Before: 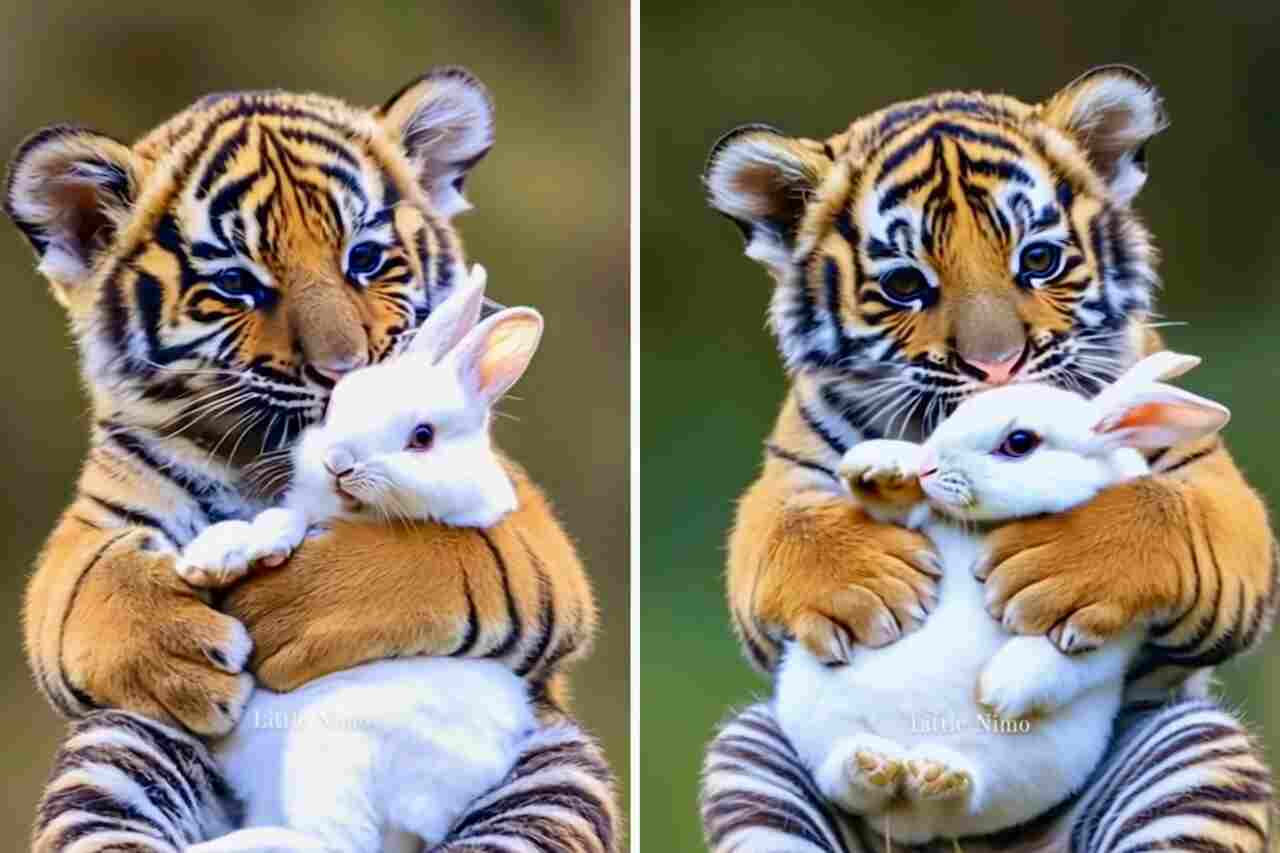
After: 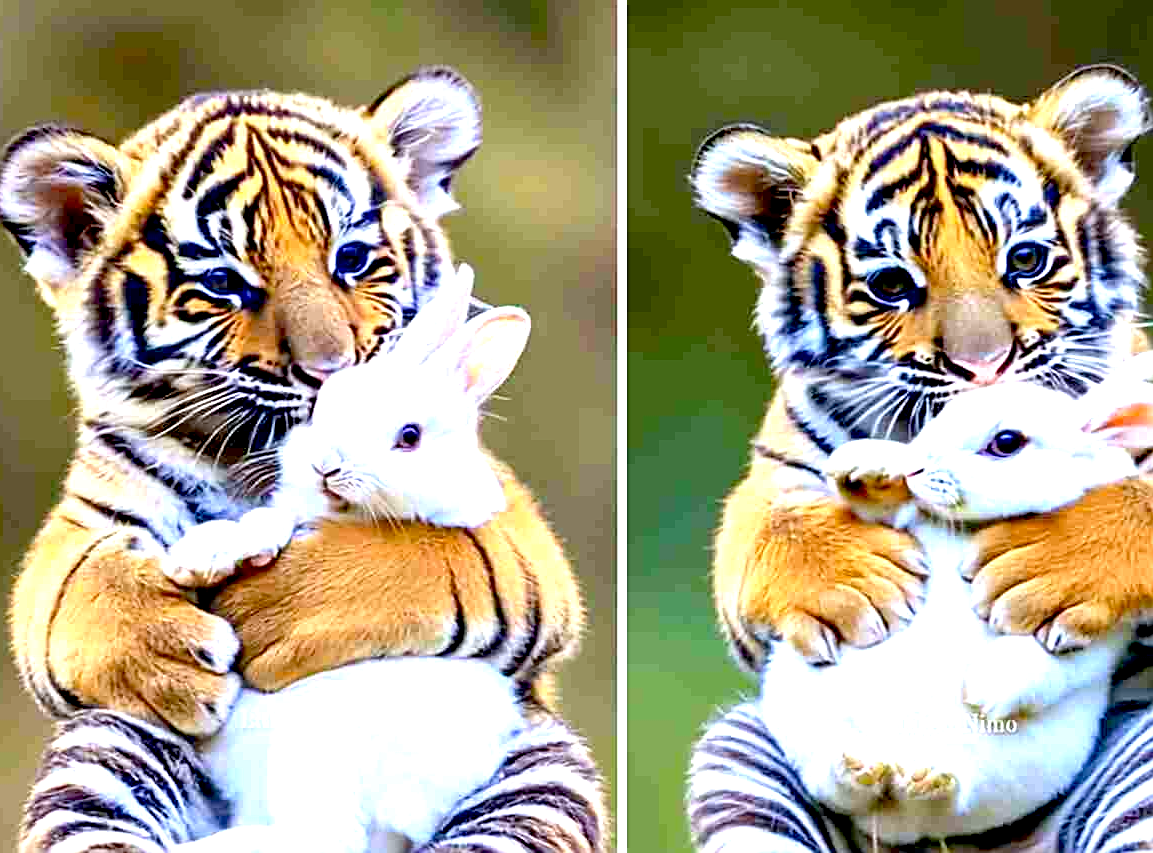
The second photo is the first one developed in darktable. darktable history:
white balance: red 0.967, blue 1.049
exposure: black level correction 0.011, exposure 1.088 EV, compensate exposure bias true, compensate highlight preservation false
sharpen: on, module defaults
crop and rotate: left 1.088%, right 8.807%
